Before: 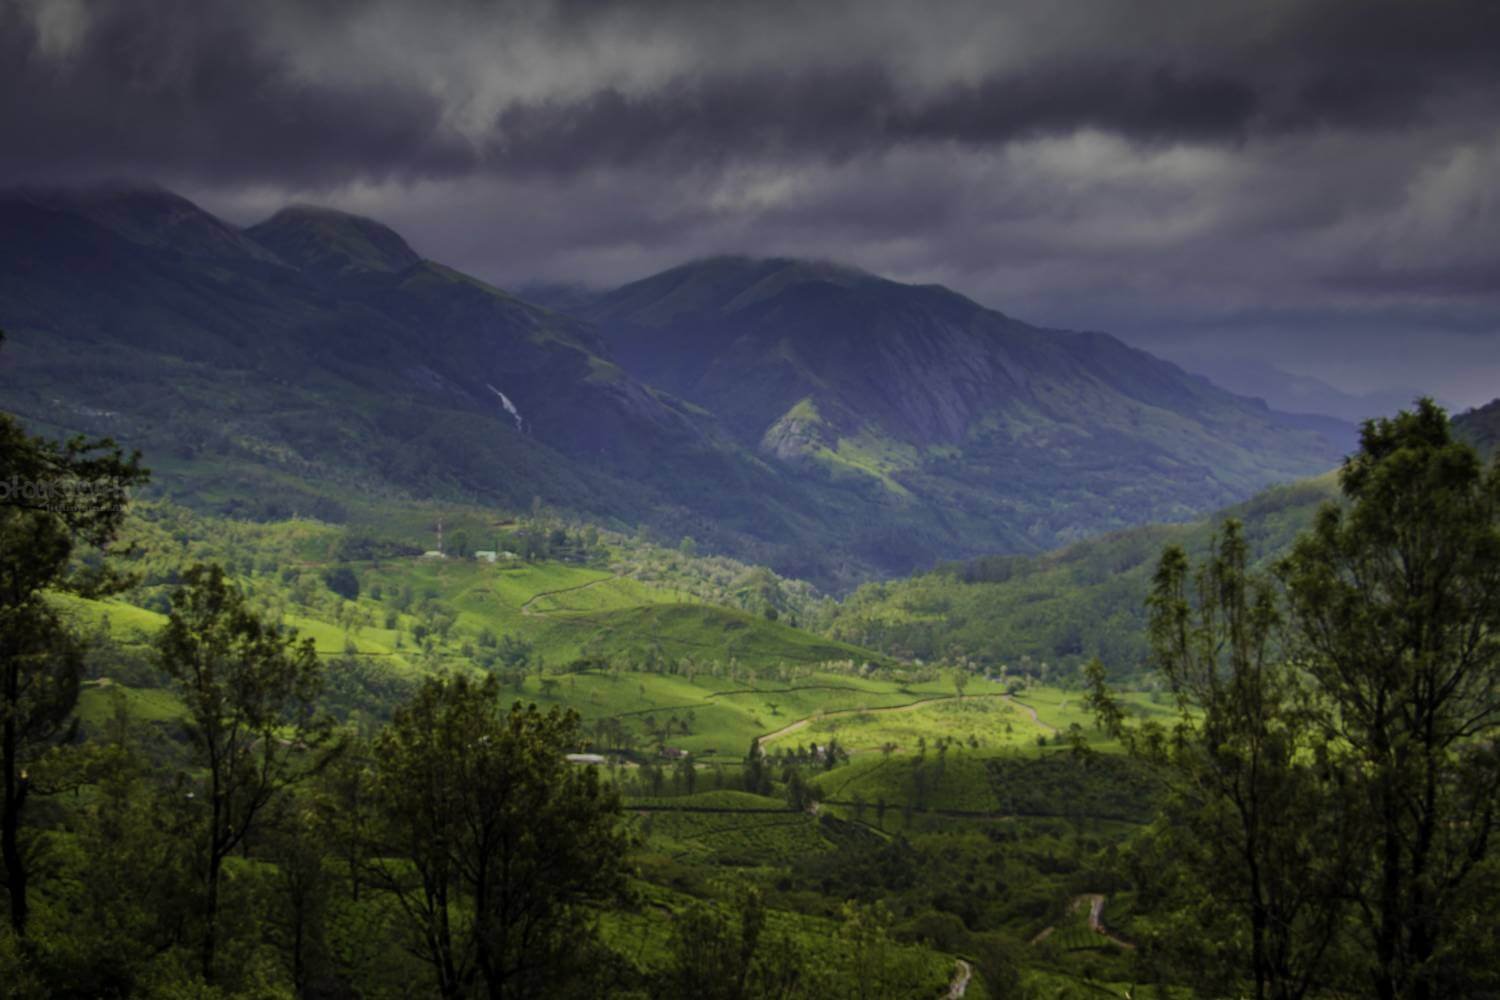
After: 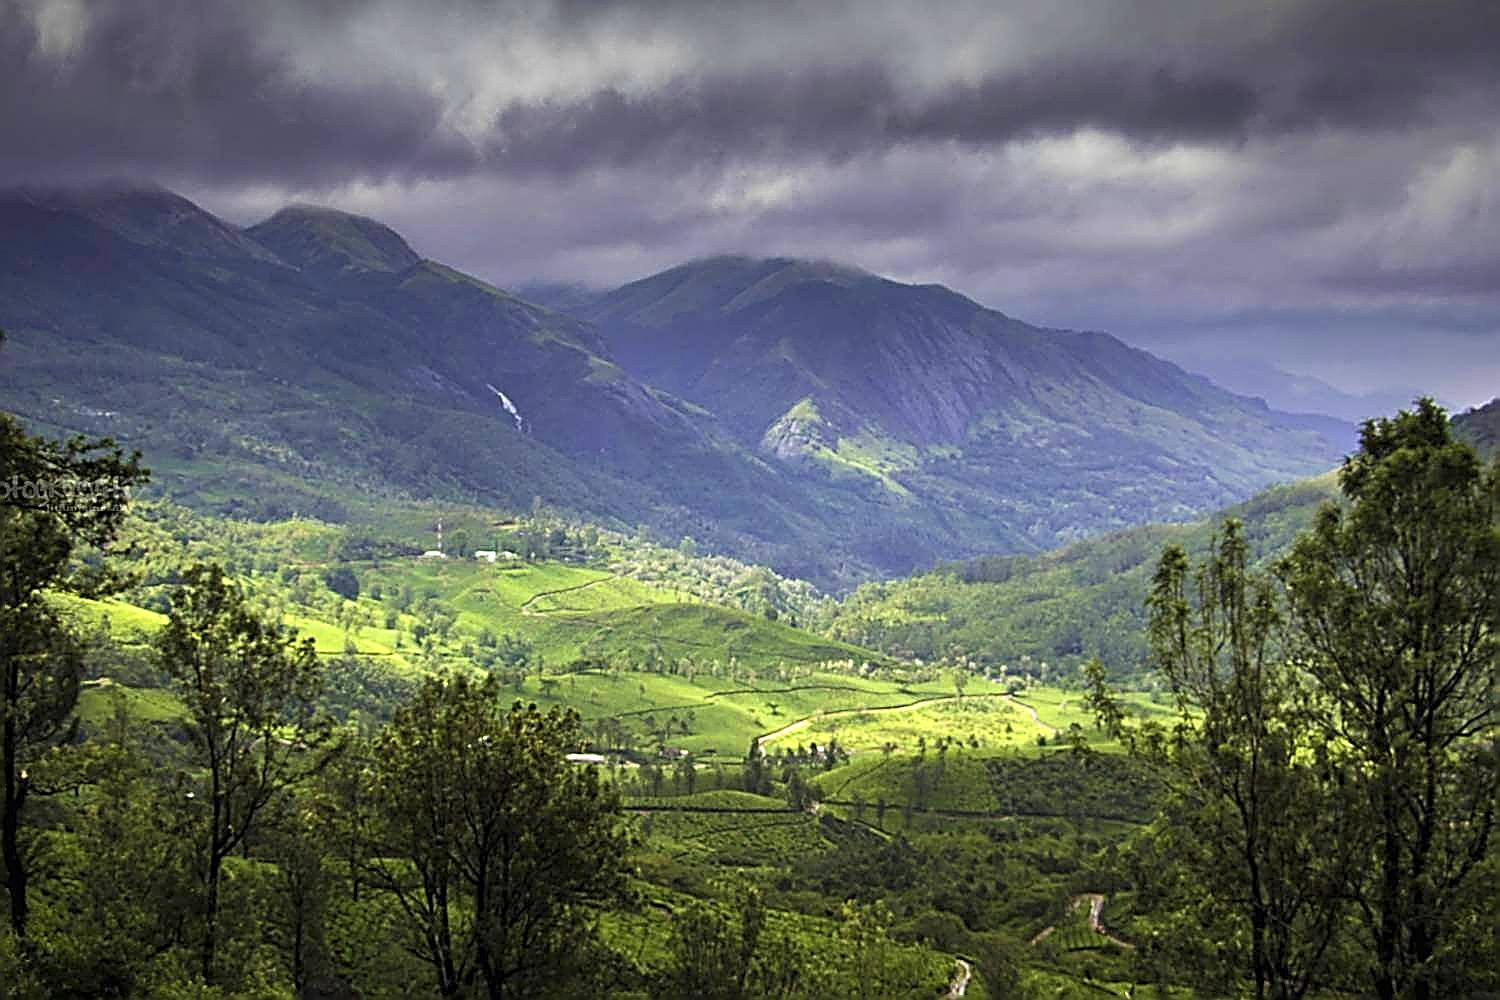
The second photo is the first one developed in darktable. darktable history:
color correction: saturation 0.99
sharpen: amount 1.861
exposure: black level correction 0, exposure 1.3 EV, compensate exposure bias true, compensate highlight preservation false
